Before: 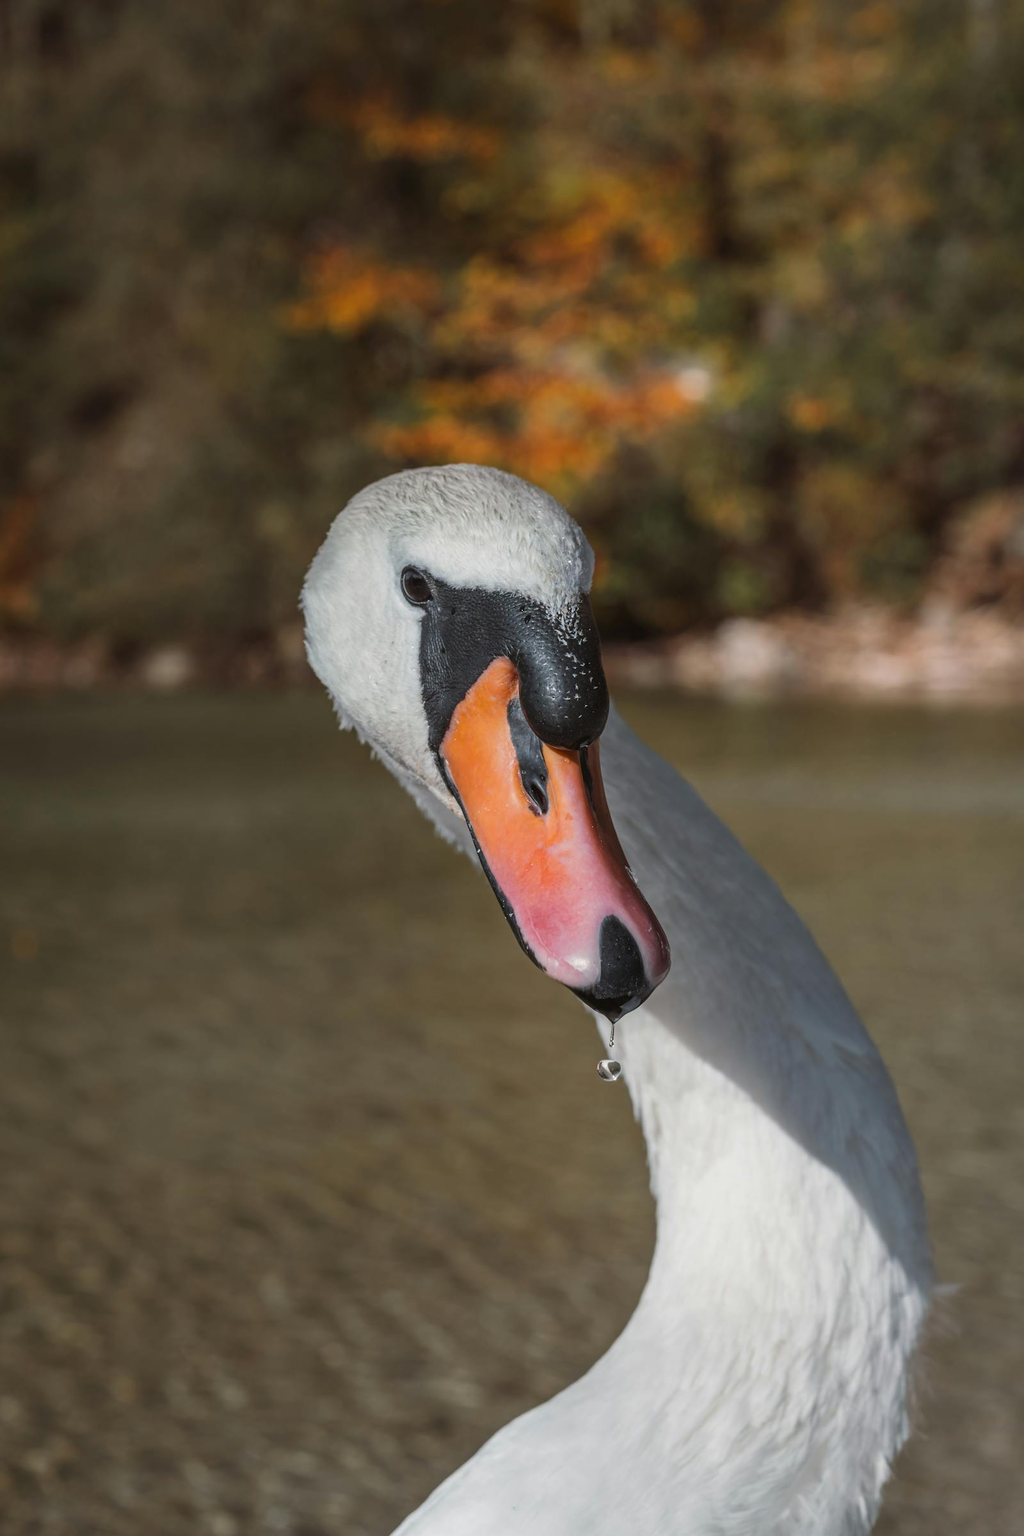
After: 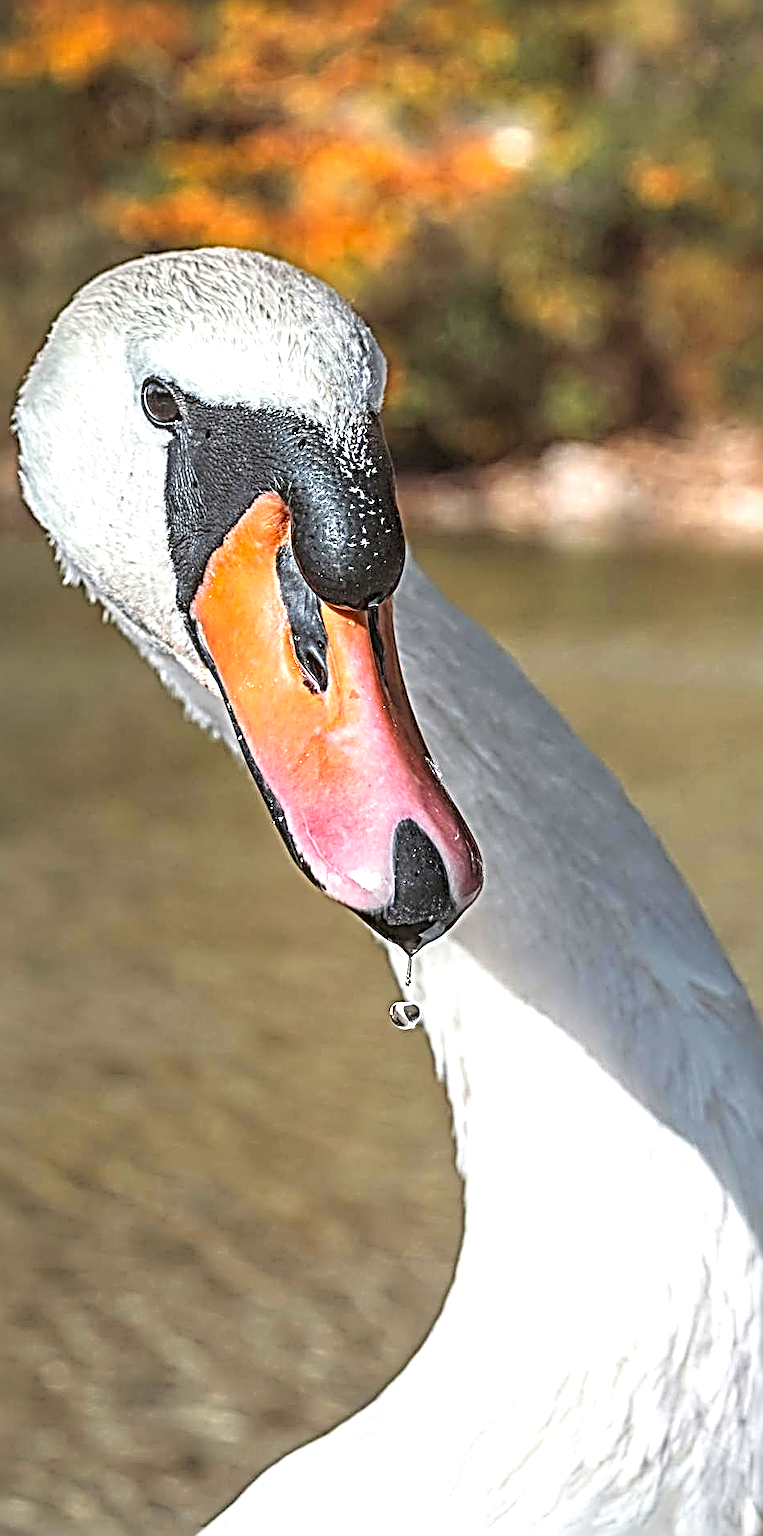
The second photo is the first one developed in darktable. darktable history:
crop and rotate: left 28.319%, top 17.522%, right 12.764%, bottom 3.466%
contrast brightness saturation: brightness 0.087, saturation 0.19
sharpen: radius 4.054, amount 1.992
exposure: black level correction -0.001, exposure 0.904 EV, compensate exposure bias true, compensate highlight preservation false
local contrast: detail 130%
